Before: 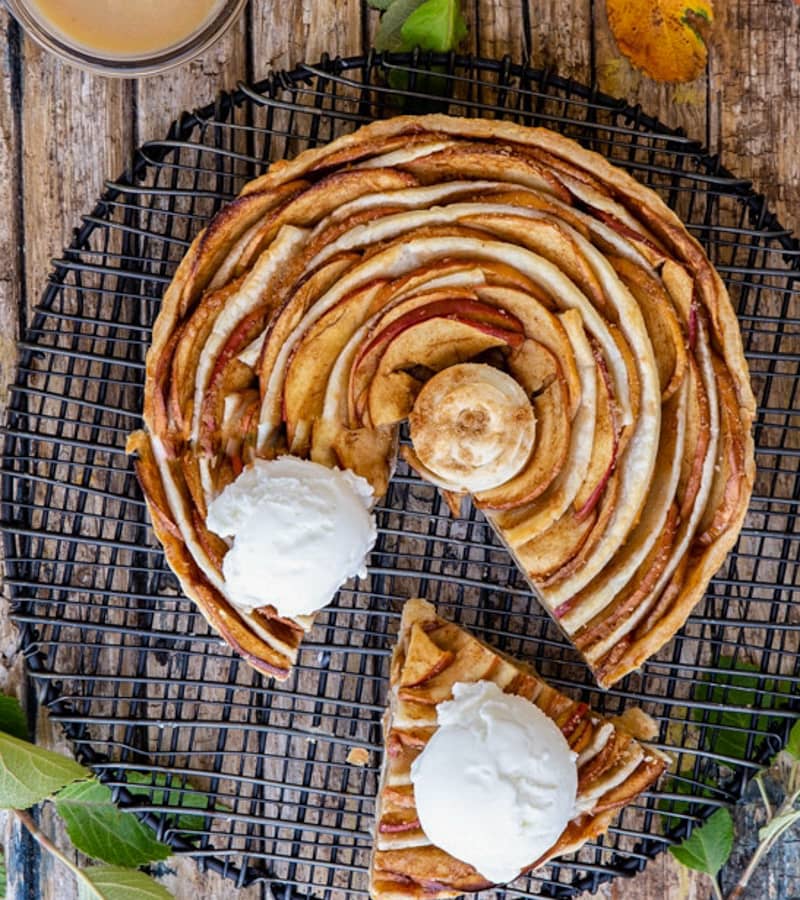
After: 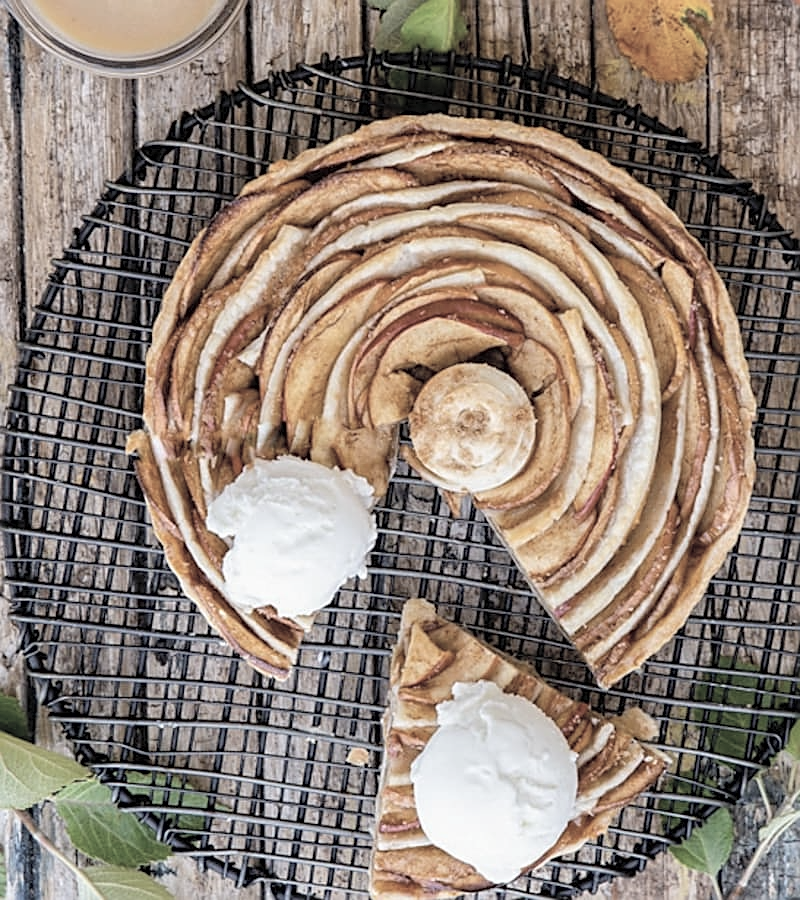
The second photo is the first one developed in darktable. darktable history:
contrast brightness saturation: brightness 0.19, saturation -0.481
sharpen: on, module defaults
